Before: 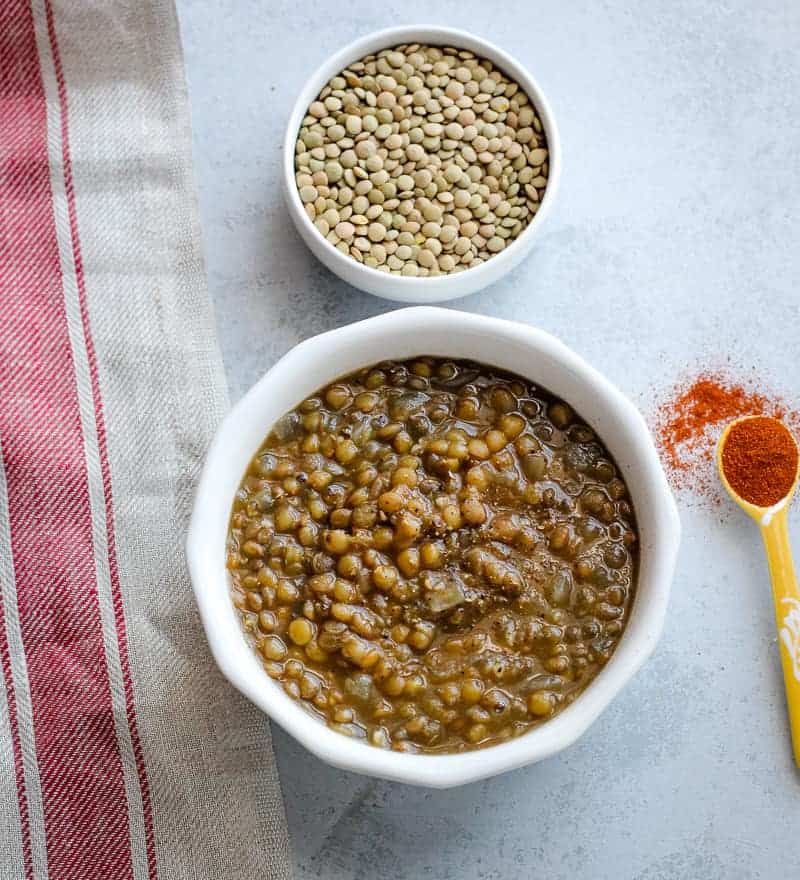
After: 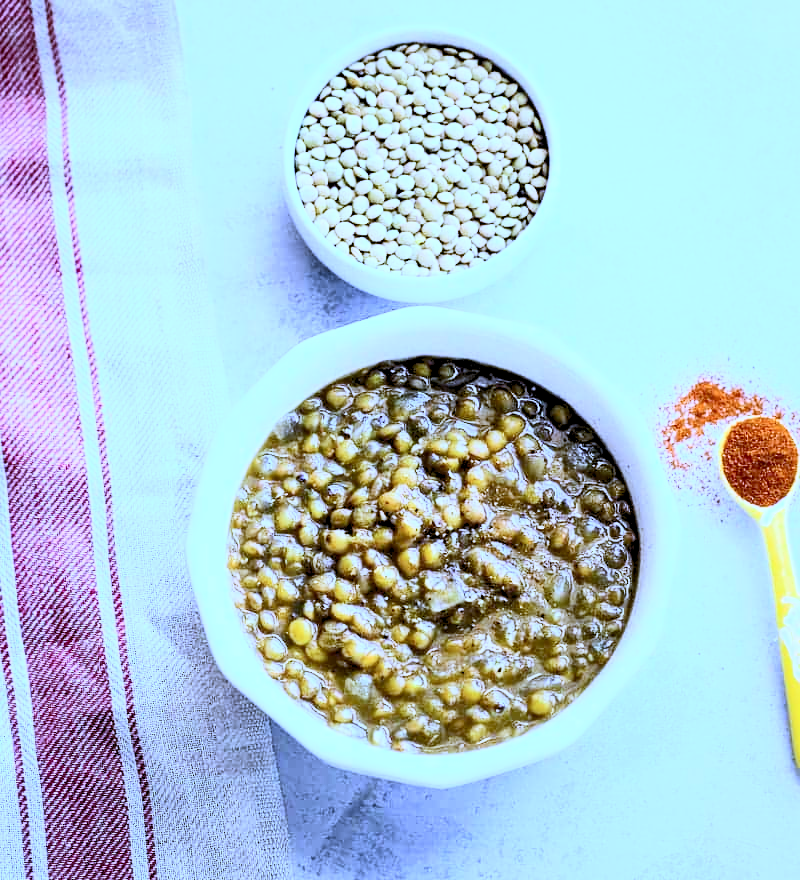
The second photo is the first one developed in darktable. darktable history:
rgb levels: preserve colors sum RGB, levels [[0.038, 0.433, 0.934], [0, 0.5, 1], [0, 0.5, 1]]
exposure: exposure 0.661 EV, compensate highlight preservation false
white balance: red 0.766, blue 1.537
contrast brightness saturation: contrast 0.39, brightness 0.1
